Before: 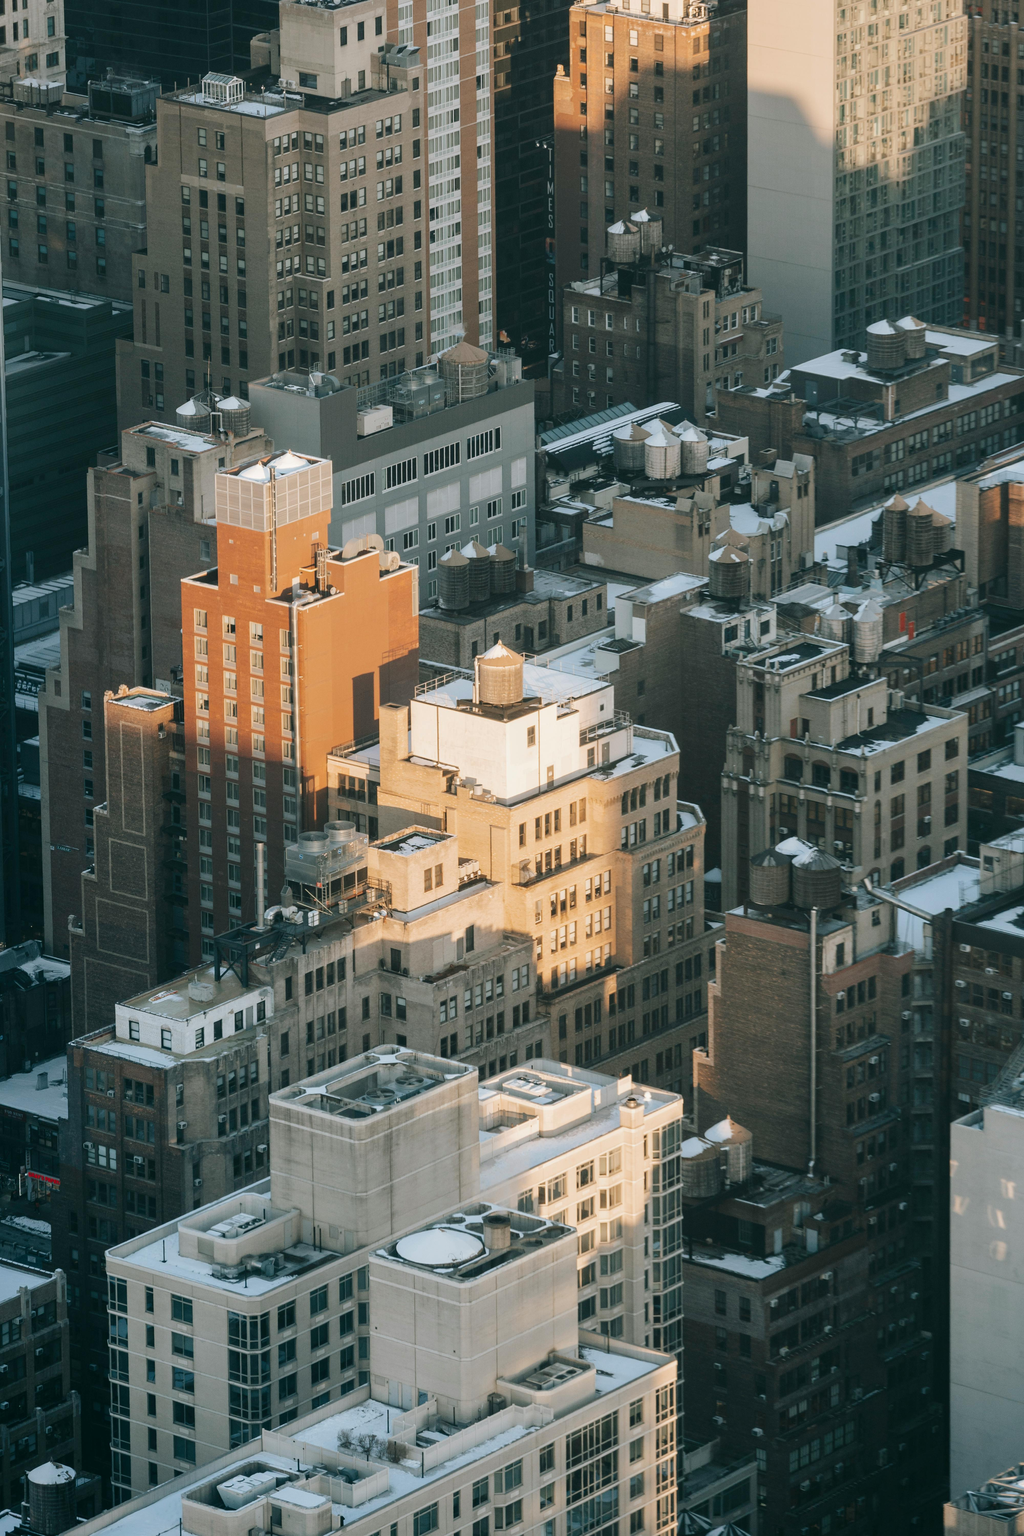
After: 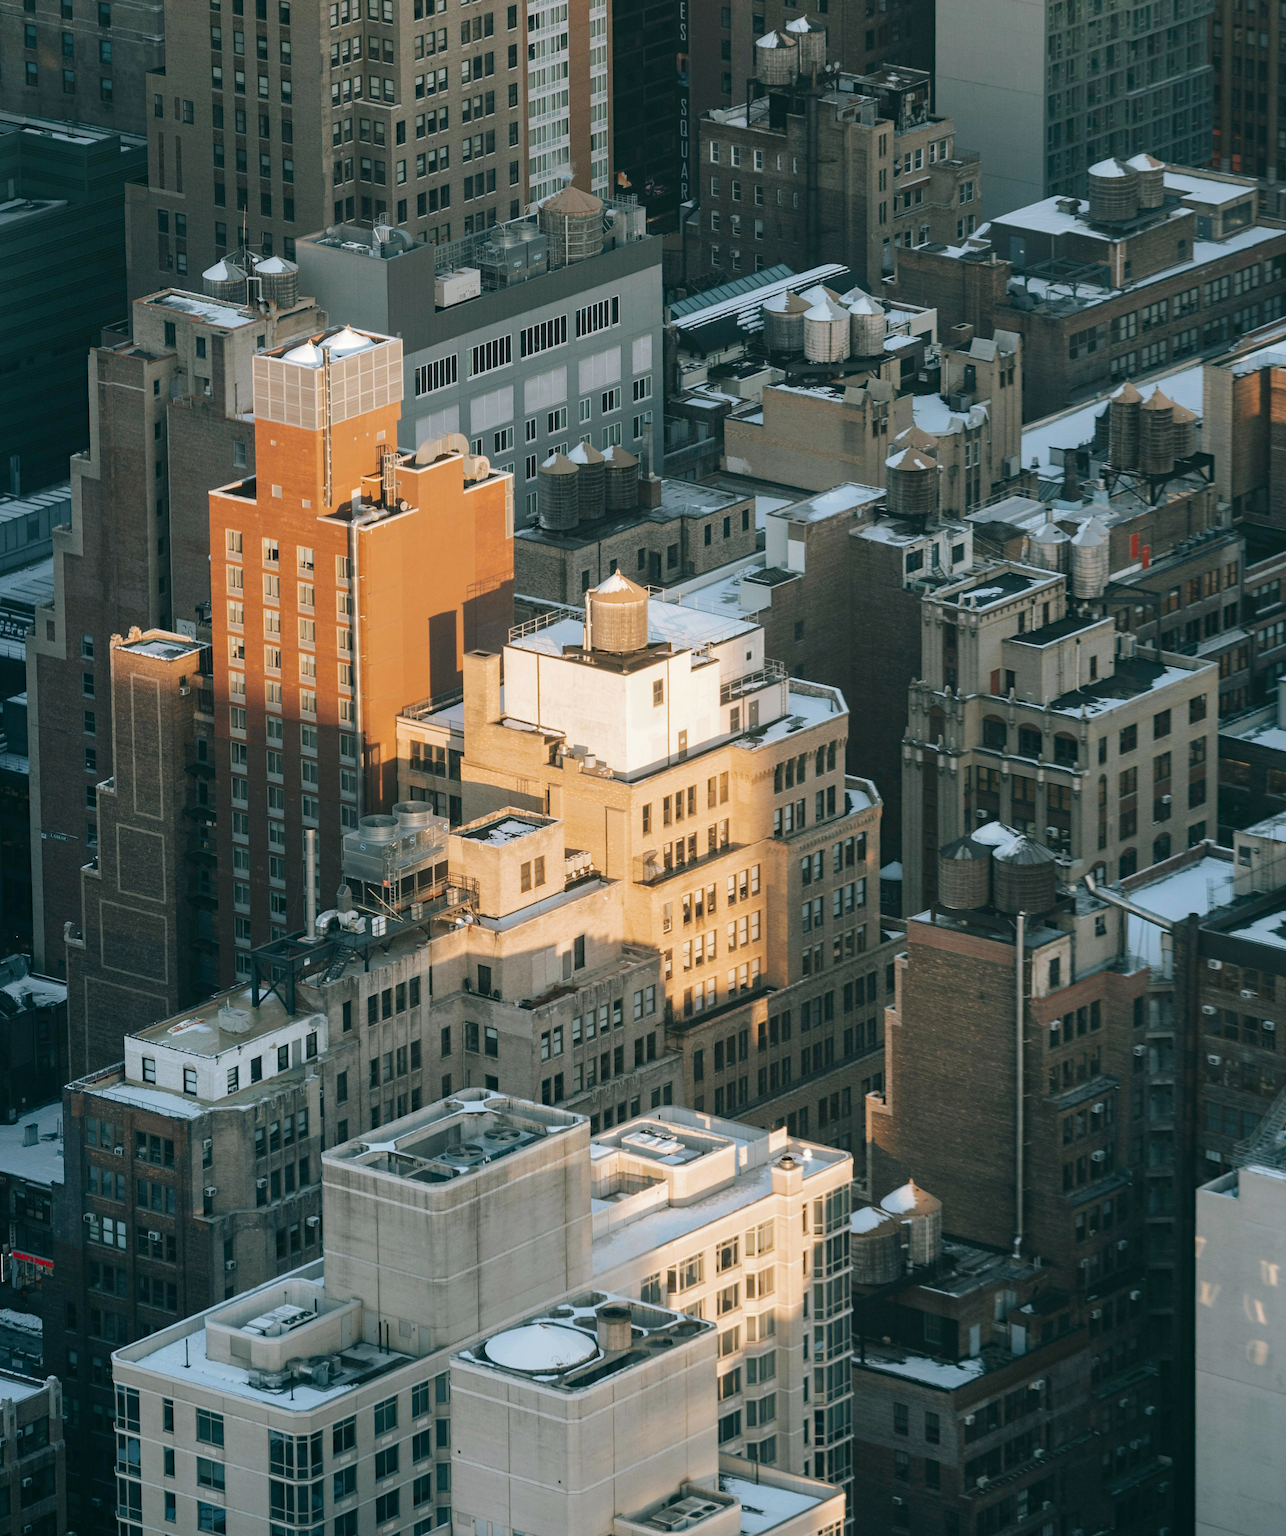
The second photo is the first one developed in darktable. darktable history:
crop and rotate: left 1.814%, top 12.818%, right 0.25%, bottom 9.225%
haze removal: compatibility mode true, adaptive false
